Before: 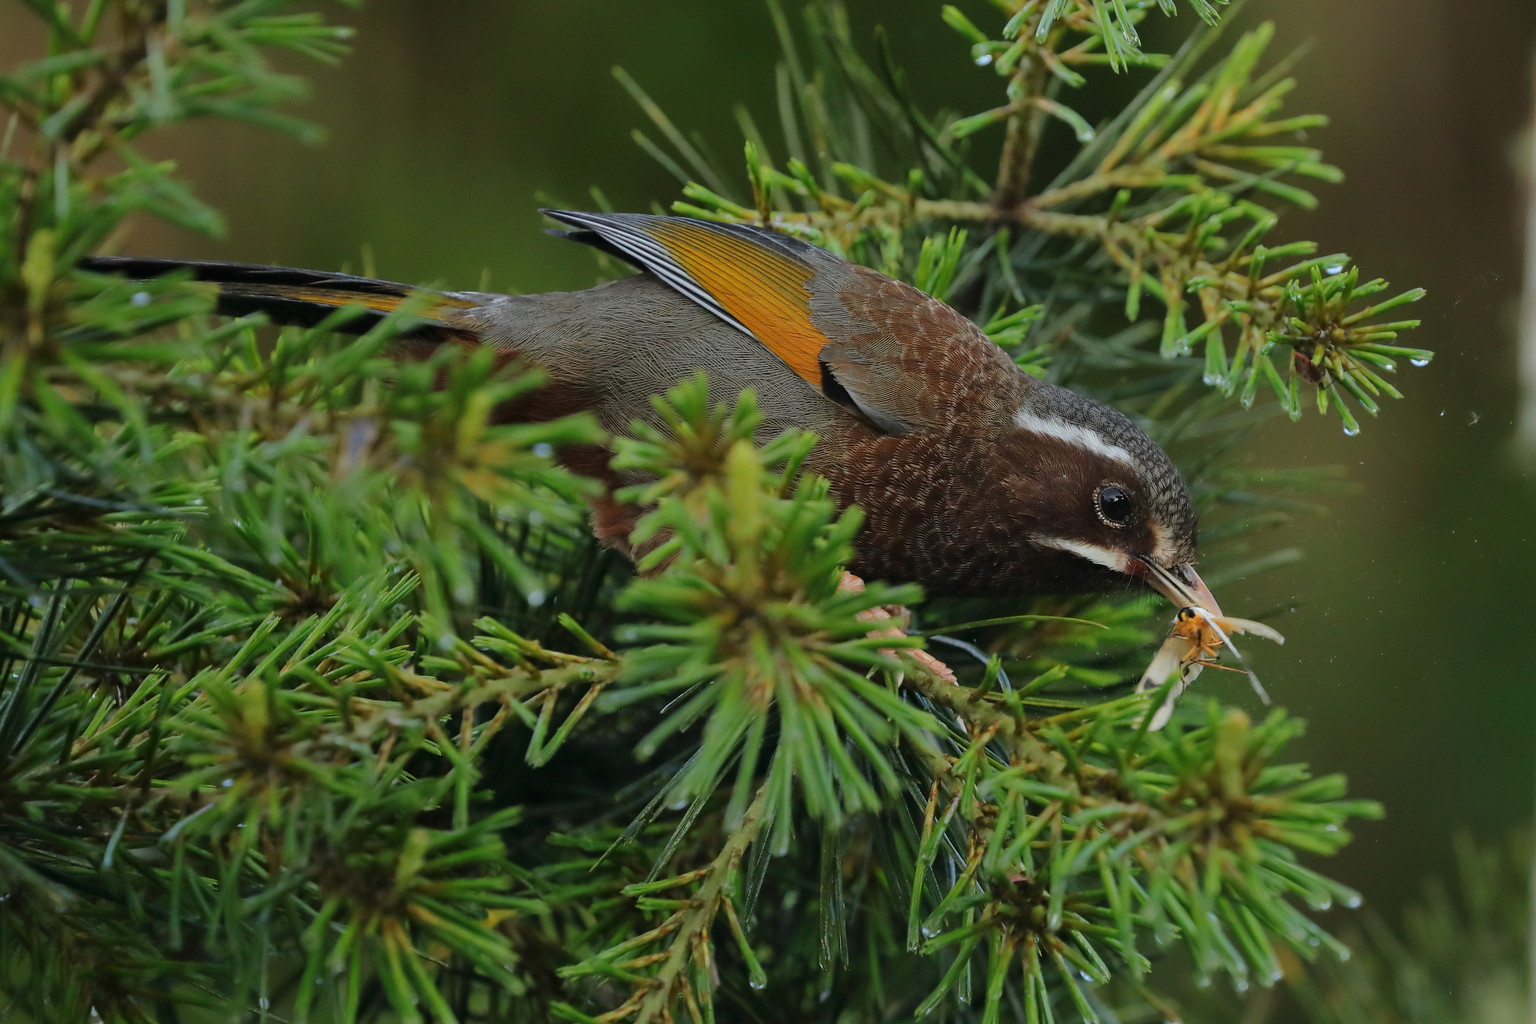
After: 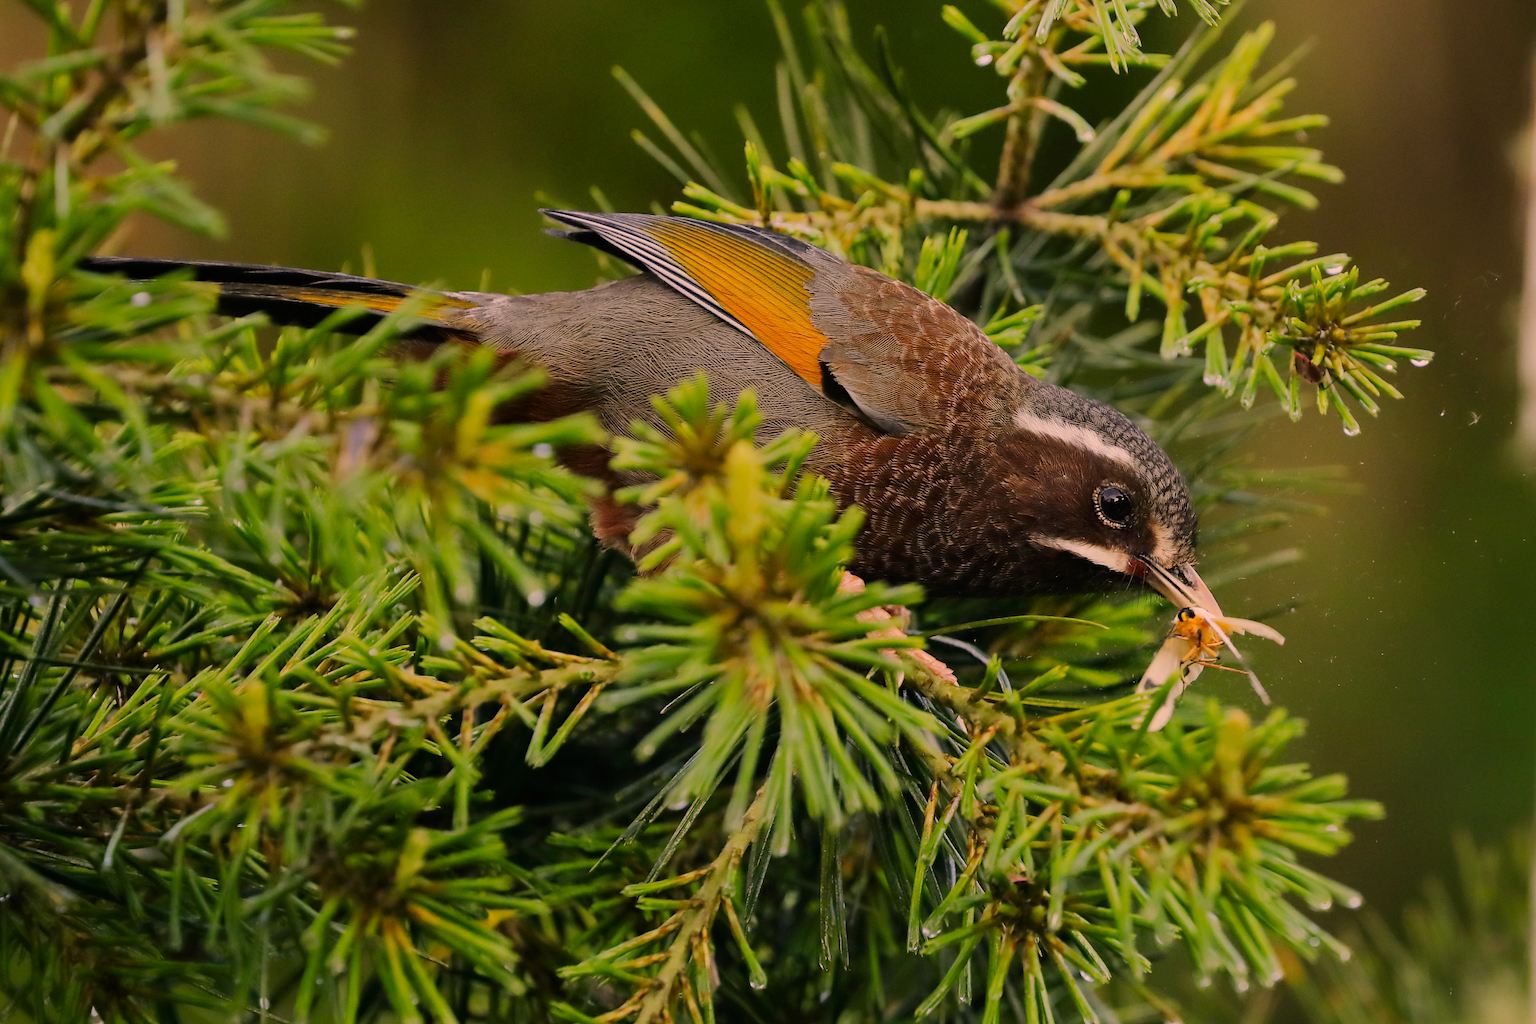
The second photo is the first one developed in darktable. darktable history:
color correction: highlights a* 21.47, highlights b* 19.85
tone curve: curves: ch0 [(0, 0) (0.048, 0.024) (0.099, 0.082) (0.227, 0.255) (0.407, 0.482) (0.543, 0.634) (0.719, 0.77) (0.837, 0.843) (1, 0.906)]; ch1 [(0, 0) (0.3, 0.268) (0.404, 0.374) (0.475, 0.463) (0.501, 0.499) (0.514, 0.502) (0.551, 0.541) (0.643, 0.648) (0.682, 0.674) (0.802, 0.812) (1, 1)]; ch2 [(0, 0) (0.259, 0.207) (0.323, 0.311) (0.364, 0.368) (0.442, 0.461) (0.498, 0.498) (0.531, 0.528) (0.581, 0.602) (0.629, 0.659) (0.768, 0.728) (1, 1)], preserve colors none
contrast brightness saturation: contrast 0.046
